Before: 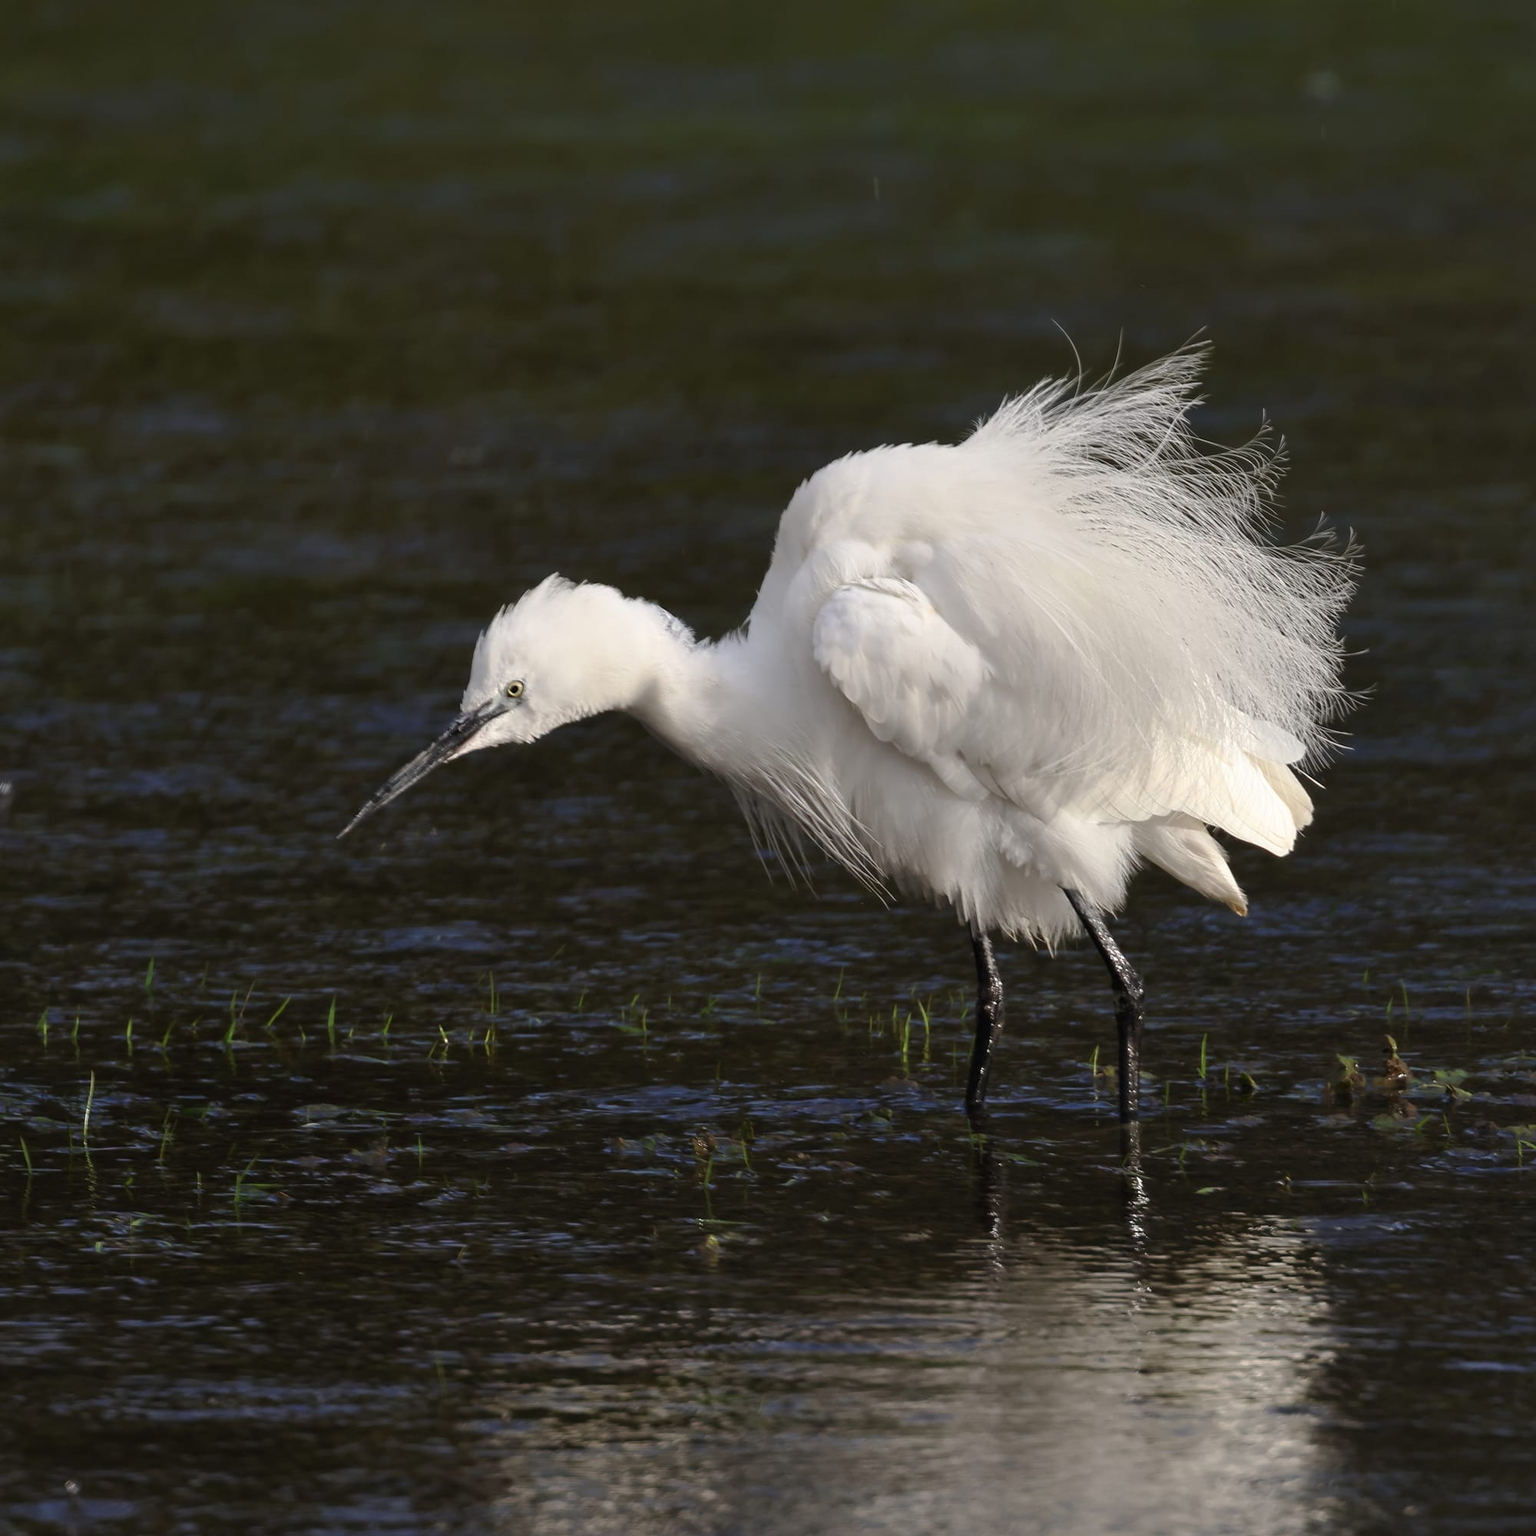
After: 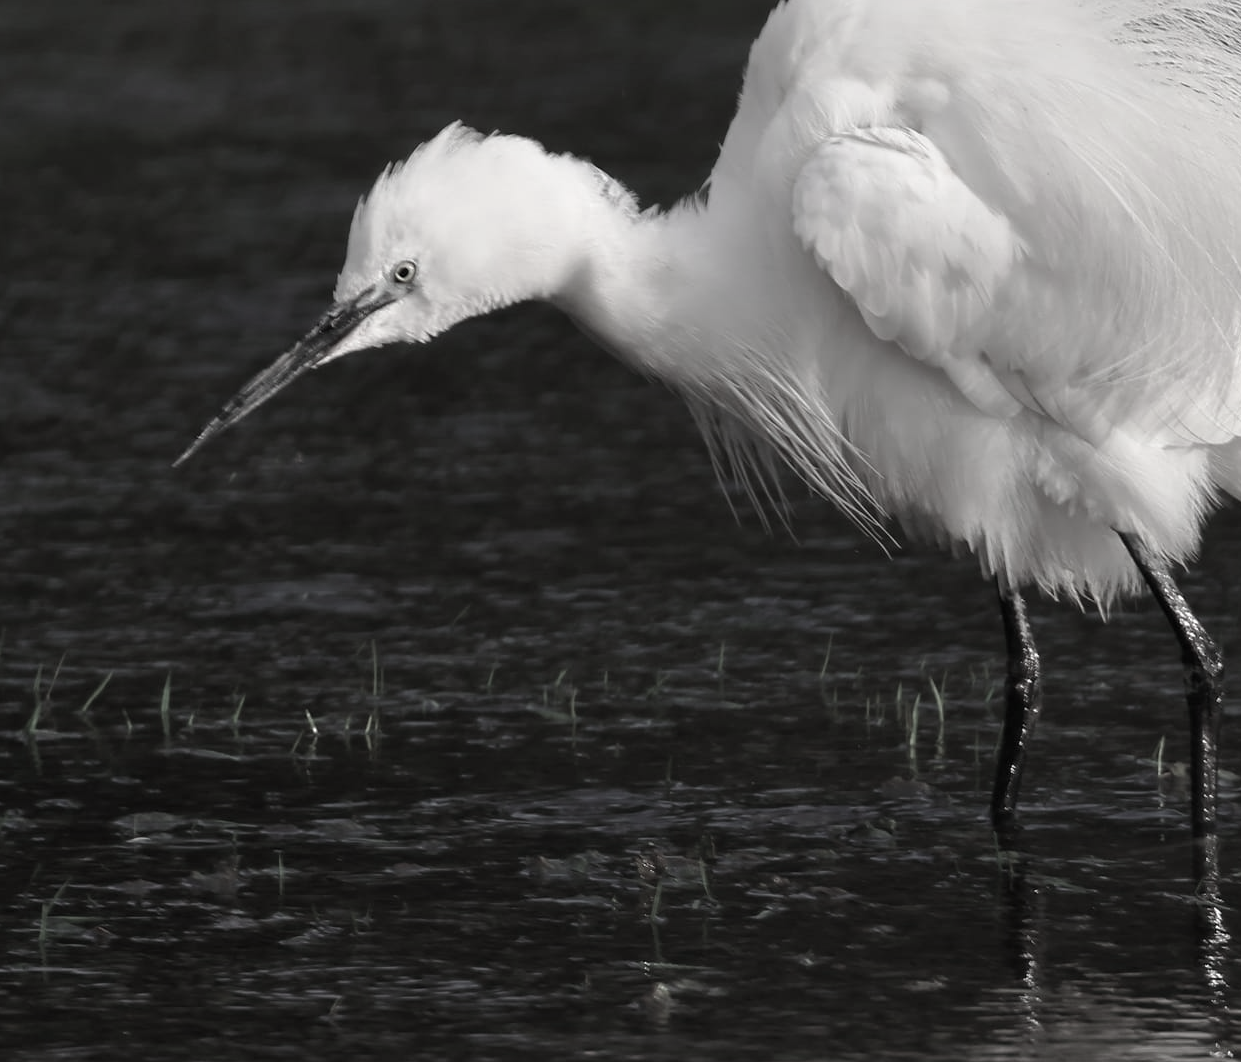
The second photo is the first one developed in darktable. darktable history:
crop: left 13.312%, top 31.28%, right 24.627%, bottom 15.582%
color contrast: green-magenta contrast 0.3, blue-yellow contrast 0.15
